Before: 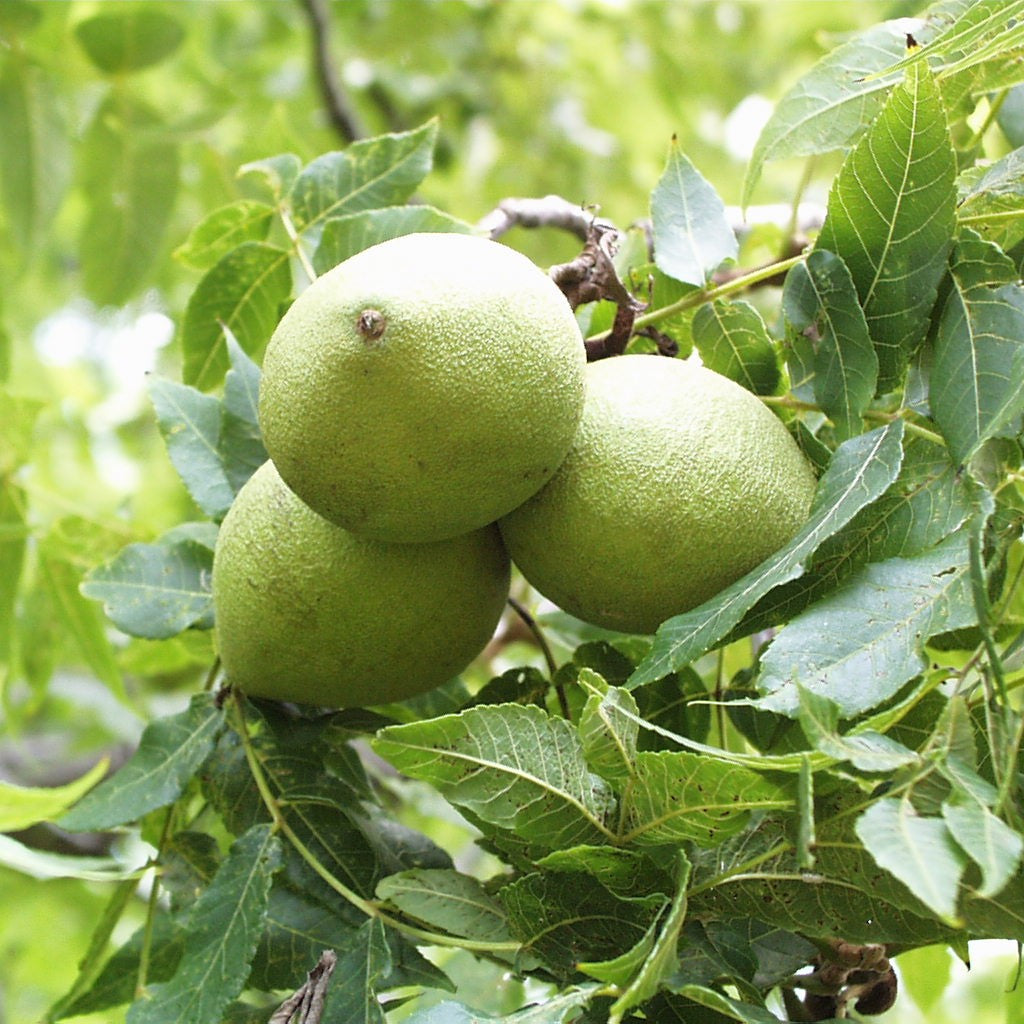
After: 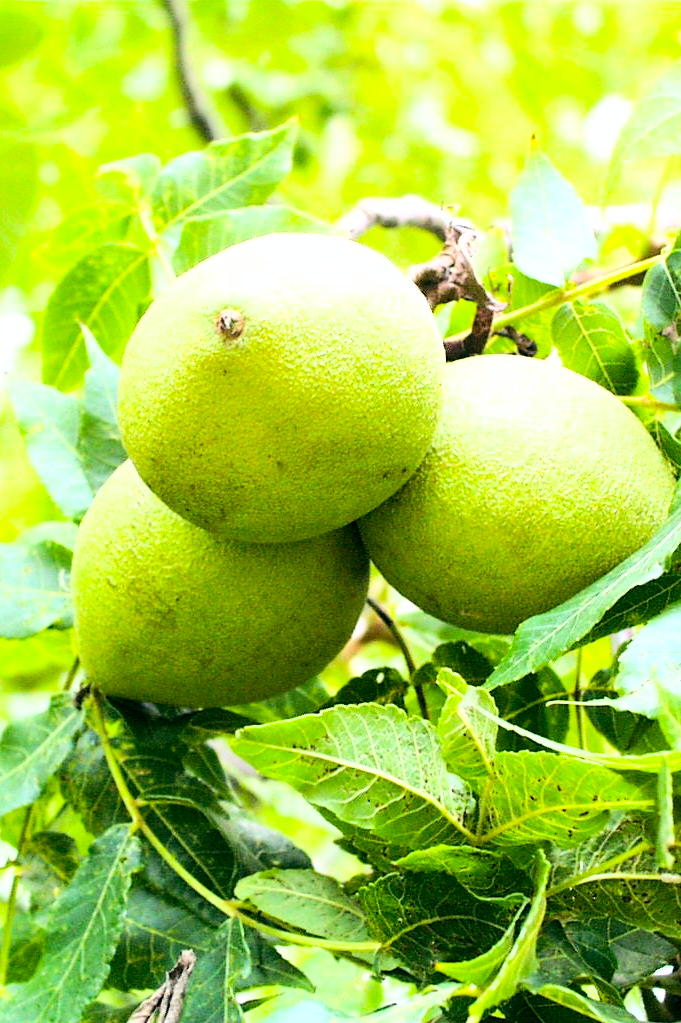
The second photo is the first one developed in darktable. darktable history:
crop and rotate: left 13.816%, right 19.639%
color balance rgb: global offset › luminance -0.341%, global offset › chroma 0.112%, global offset › hue 164.23°, perceptual saturation grading › global saturation 30.524%, perceptual brilliance grading › global brilliance 3.628%
base curve: curves: ch0 [(0, 0) (0.007, 0.004) (0.027, 0.03) (0.046, 0.07) (0.207, 0.54) (0.442, 0.872) (0.673, 0.972) (1, 1)]
